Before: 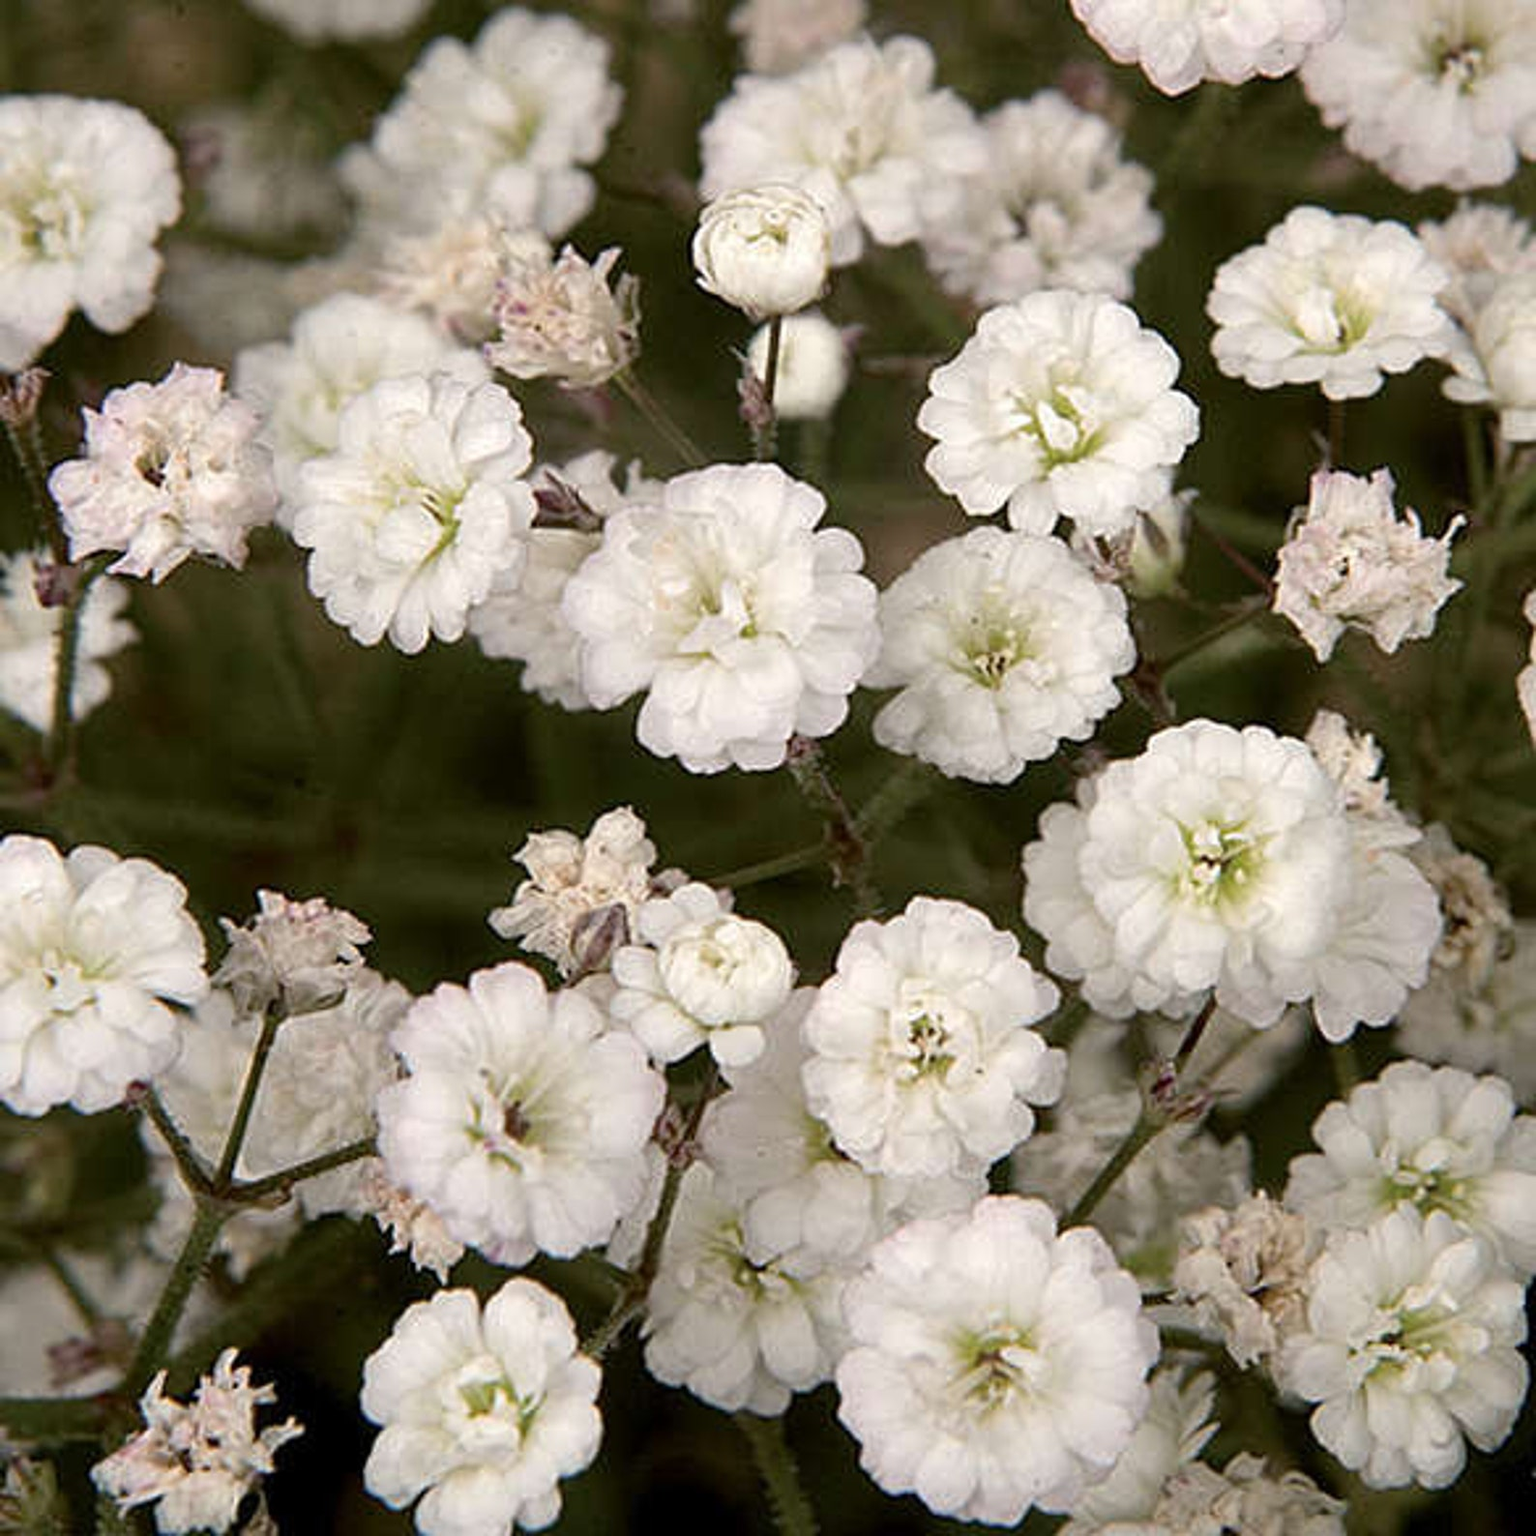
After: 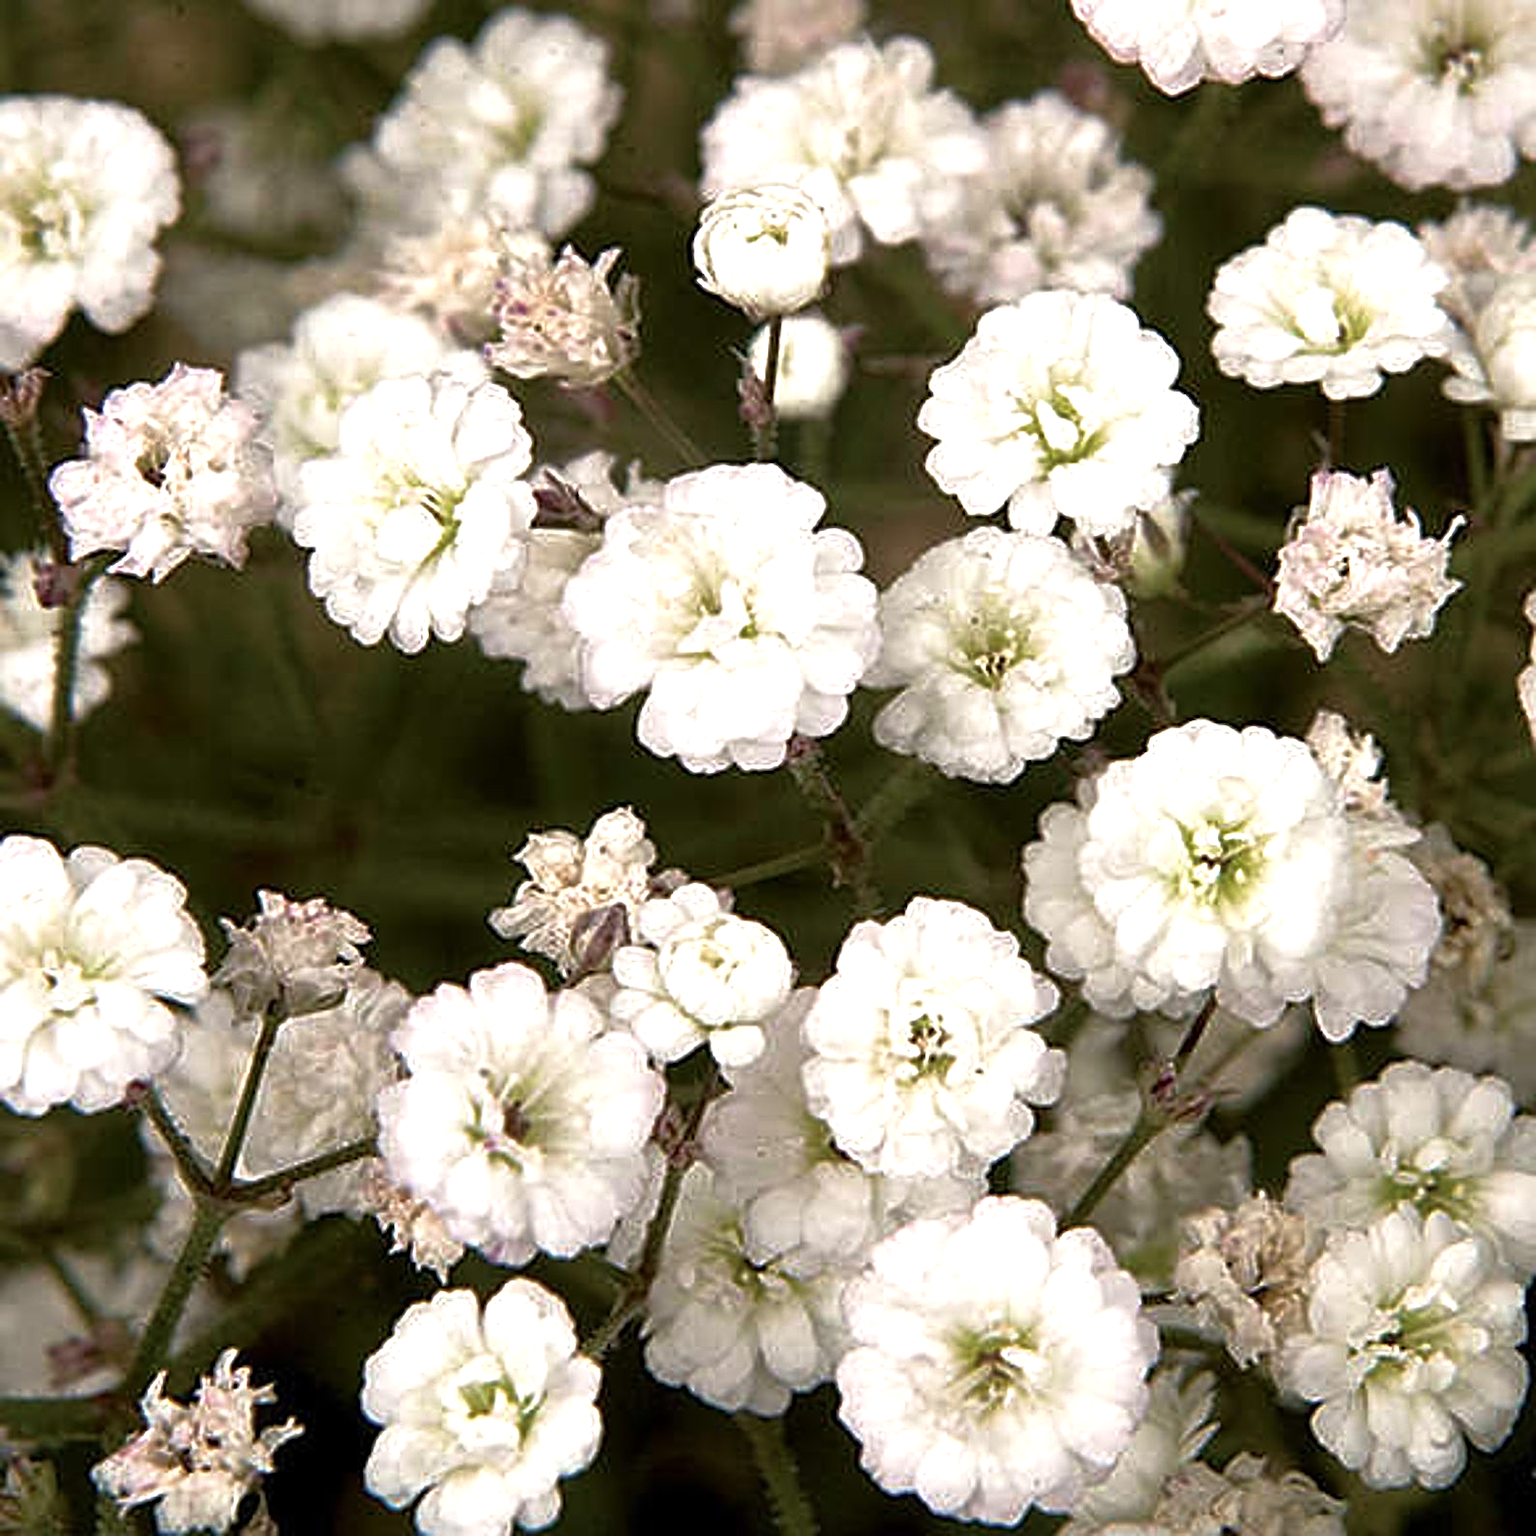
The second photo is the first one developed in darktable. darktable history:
tone equalizer: -8 EV 0.001 EV, -7 EV -0.002 EV, -6 EV 0.004 EV, -5 EV -0.04 EV, -4 EV -0.155 EV, -3 EV -0.155 EV, -2 EV 0.258 EV, -1 EV 0.708 EV, +0 EV 0.51 EV, edges refinement/feathering 500, mask exposure compensation -1.57 EV, preserve details no
velvia: on, module defaults
sharpen: on, module defaults
